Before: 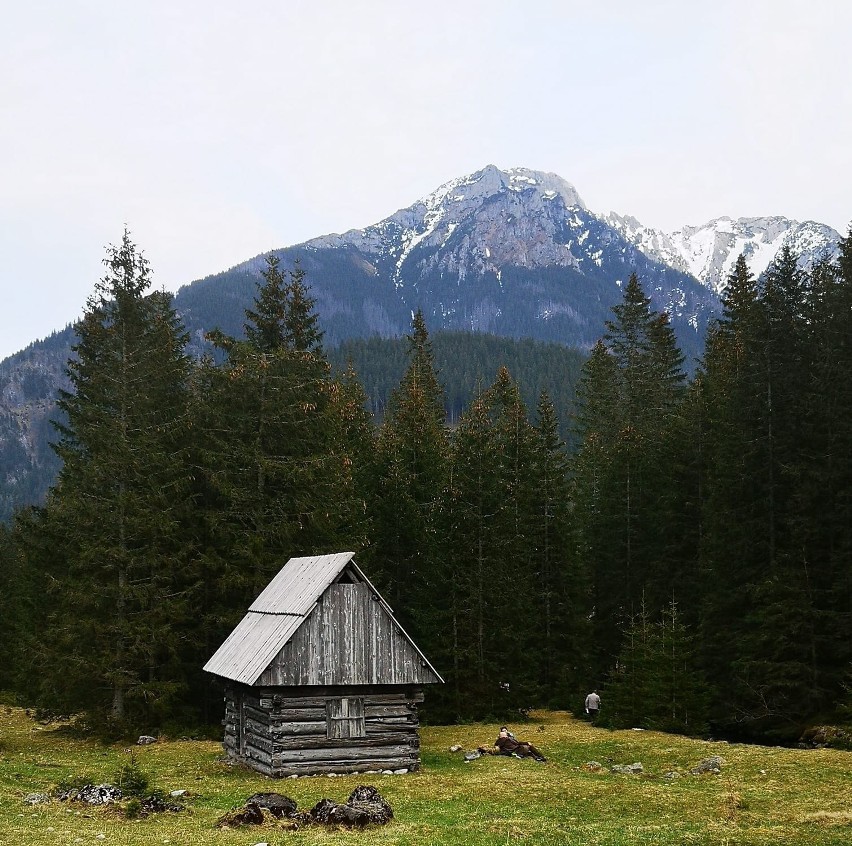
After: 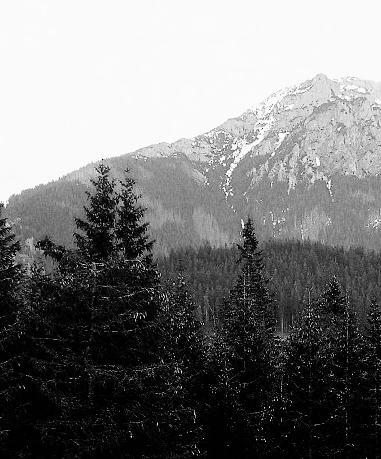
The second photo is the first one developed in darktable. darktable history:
crop: left 20.024%, top 10.871%, right 35.22%, bottom 34.871%
filmic rgb: black relative exposure -5.14 EV, white relative exposure 3.95 EV, hardness 2.89, contrast 1.388, highlights saturation mix -30.74%, preserve chrominance RGB euclidean norm (legacy), color science v4 (2020), iterations of high-quality reconstruction 0
contrast brightness saturation: saturation -0.984
tone equalizer: -8 EV -0.423 EV, -7 EV -0.395 EV, -6 EV -0.361 EV, -5 EV -0.193 EV, -3 EV 0.219 EV, -2 EV 0.323 EV, -1 EV 0.366 EV, +0 EV 0.419 EV, edges refinement/feathering 500, mask exposure compensation -1.57 EV, preserve details no
